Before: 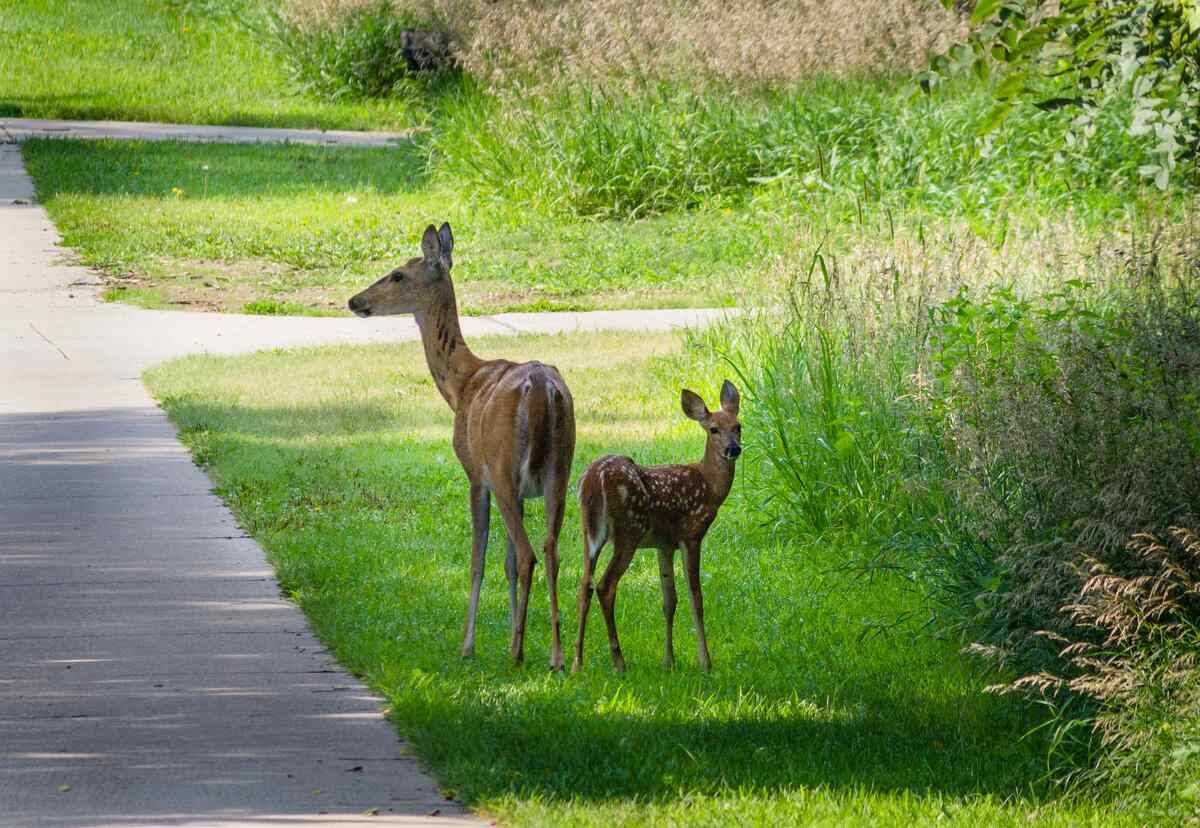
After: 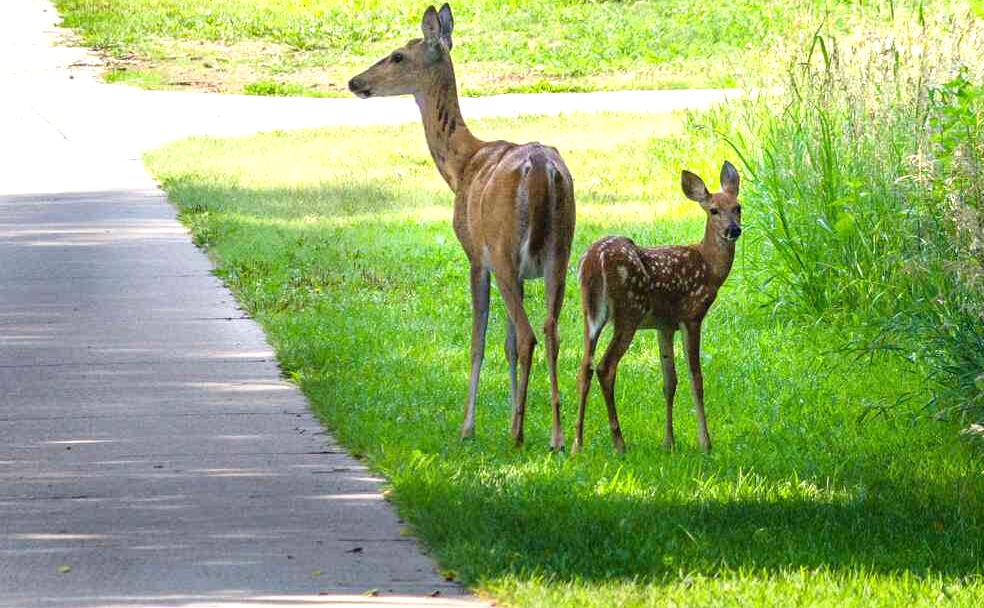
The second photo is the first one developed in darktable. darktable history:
crop: top 26.531%, right 17.959%
exposure: black level correction 0, exposure 0.7 EV, compensate exposure bias true, compensate highlight preservation false
